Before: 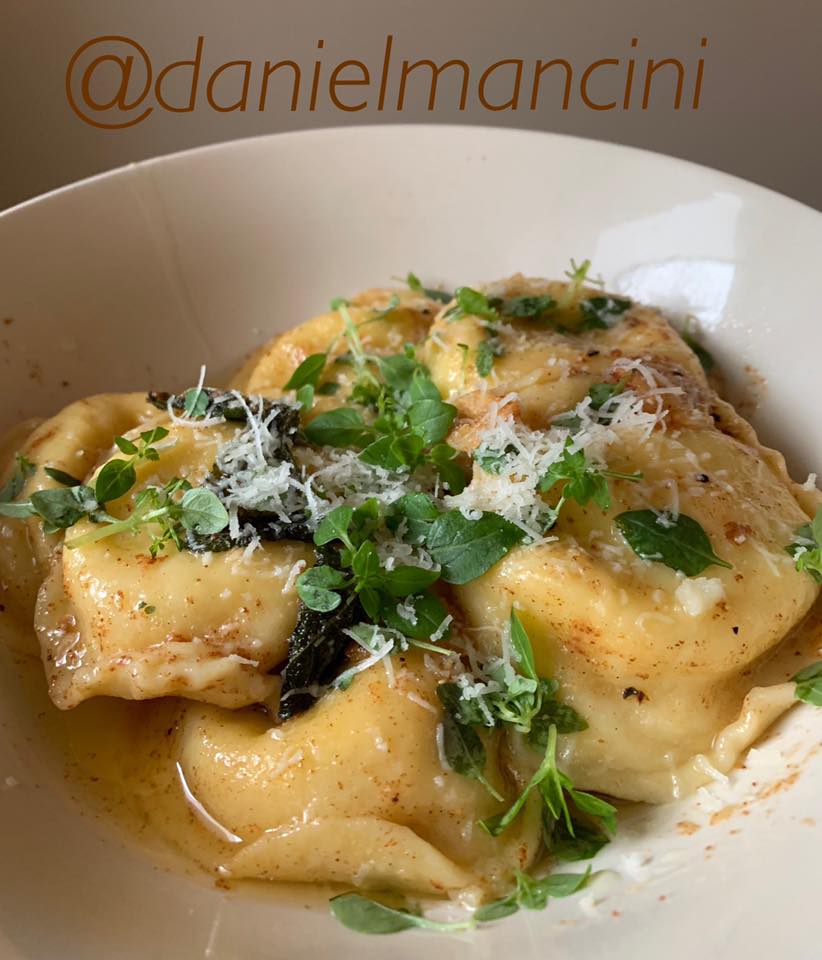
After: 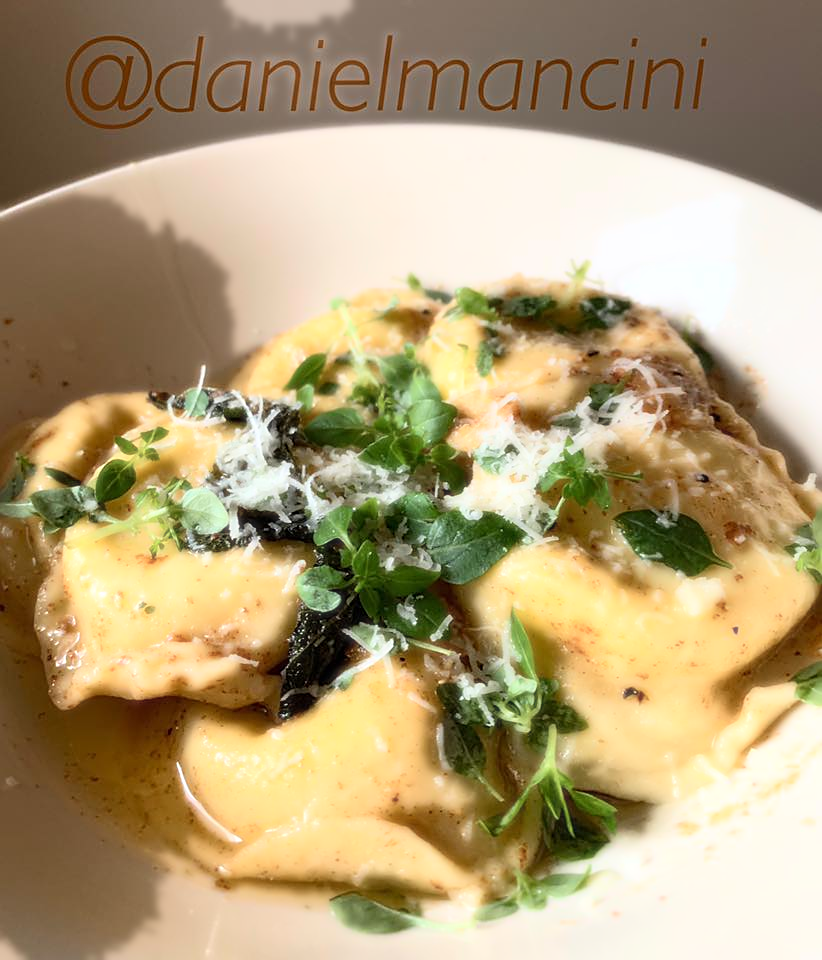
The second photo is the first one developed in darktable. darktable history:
sharpen: on, module defaults
bloom: size 0%, threshold 54.82%, strength 8.31%
